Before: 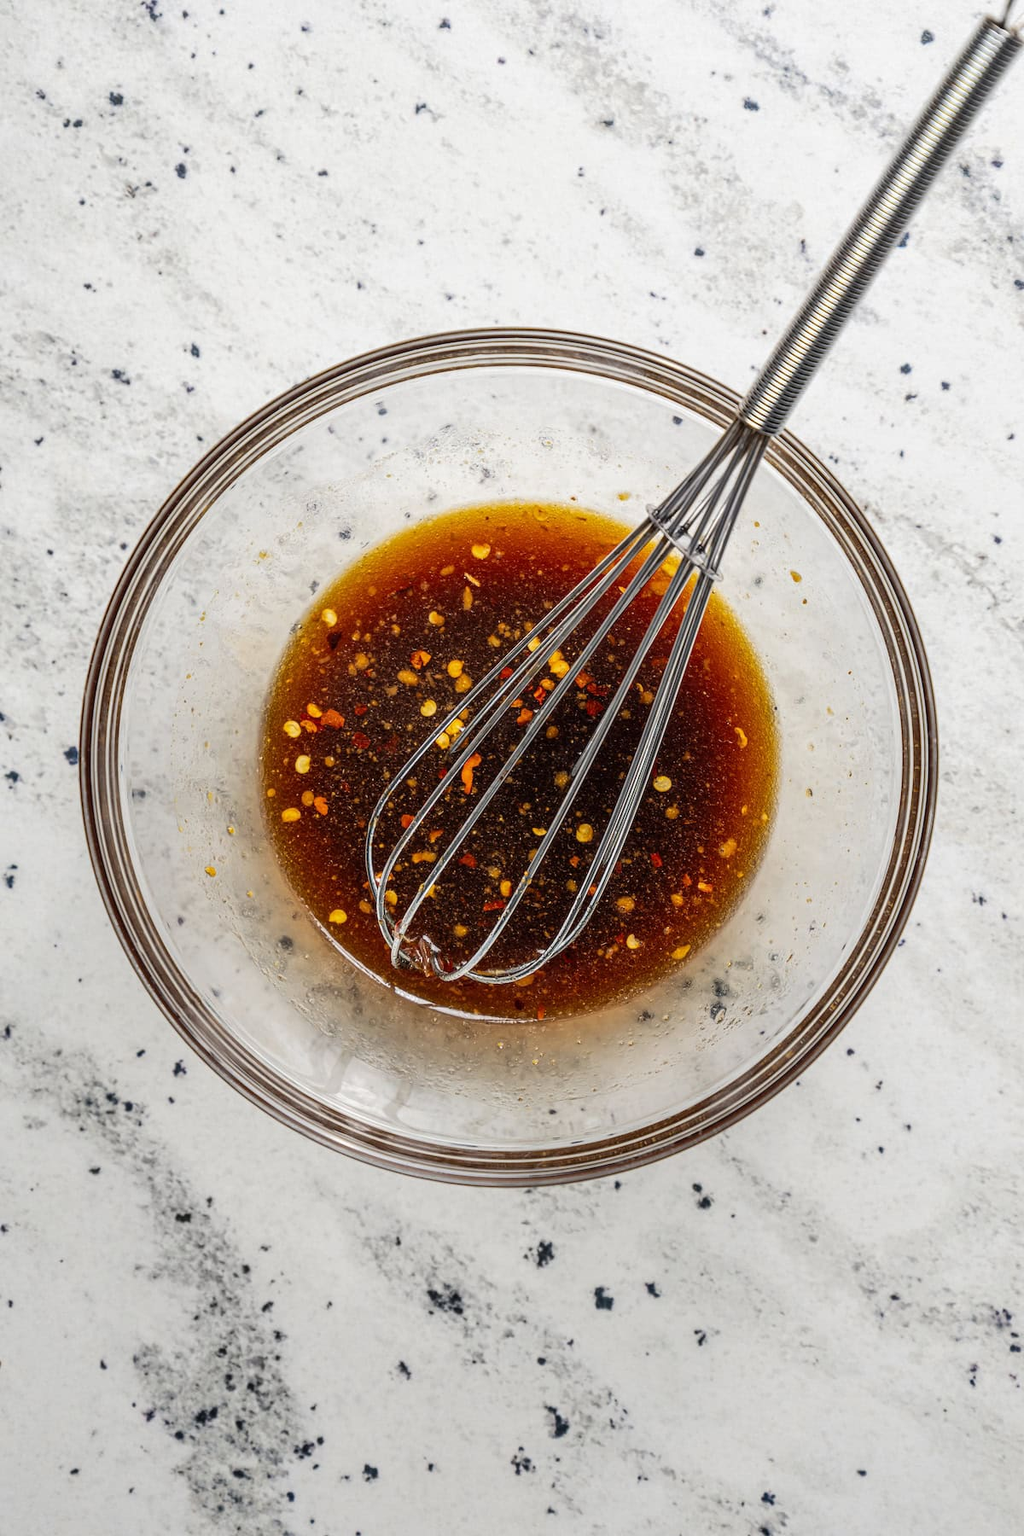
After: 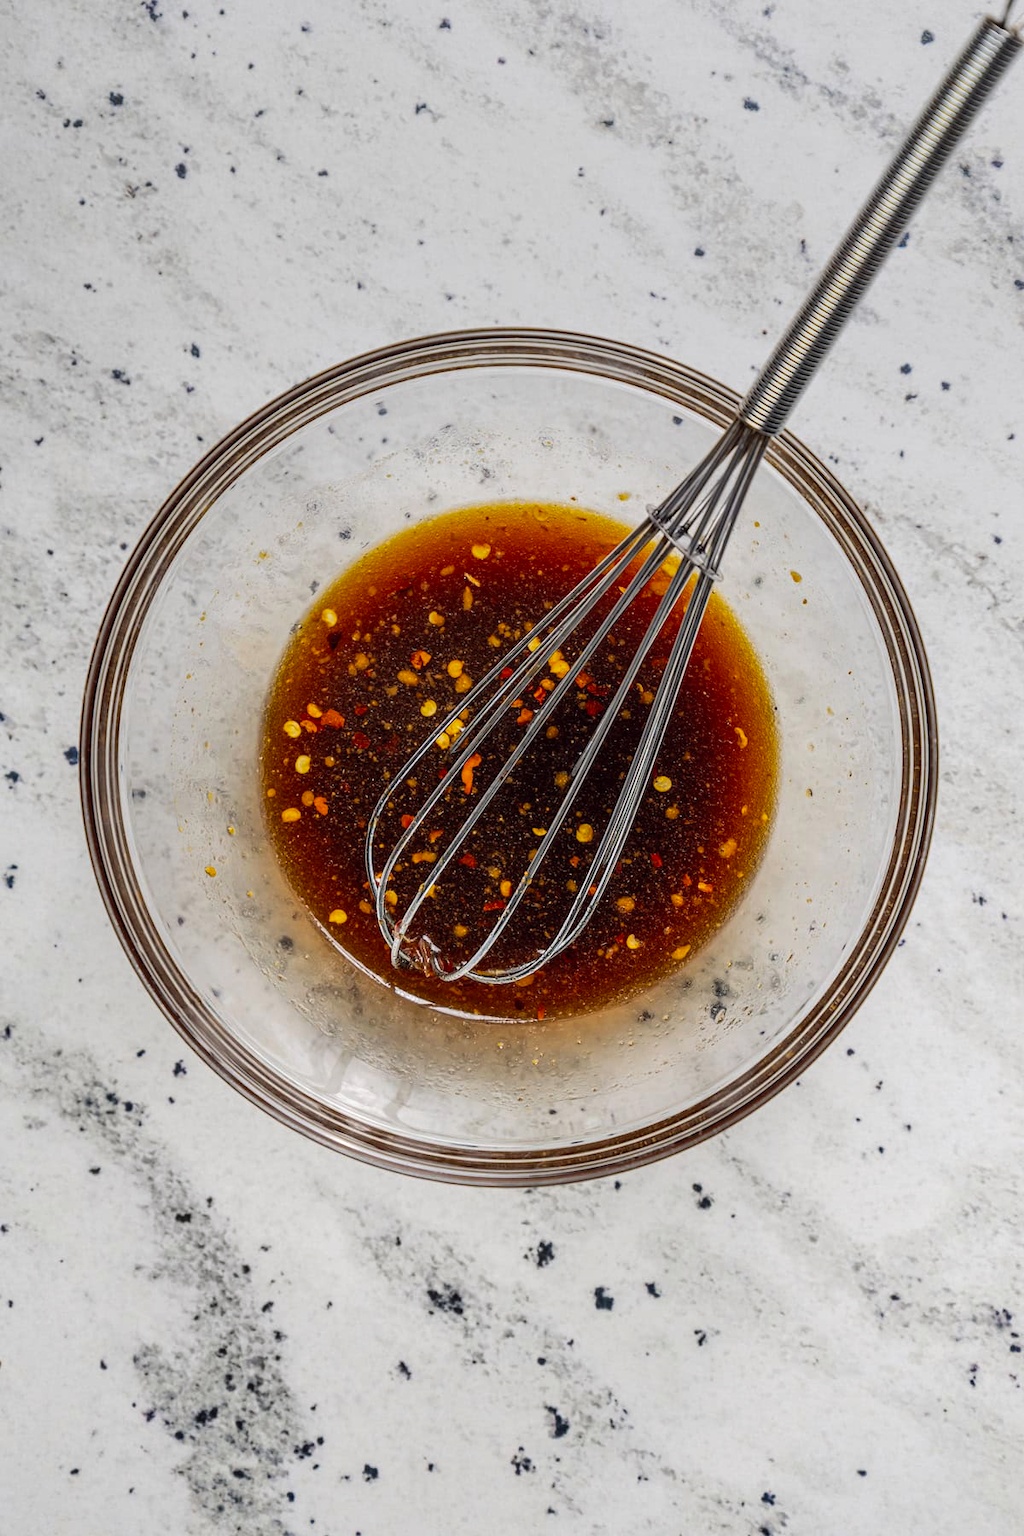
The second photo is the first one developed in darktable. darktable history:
graduated density: on, module defaults
color balance: lift [1, 1, 0.999, 1.001], gamma [1, 1.003, 1.005, 0.995], gain [1, 0.992, 0.988, 1.012], contrast 5%, output saturation 110%
